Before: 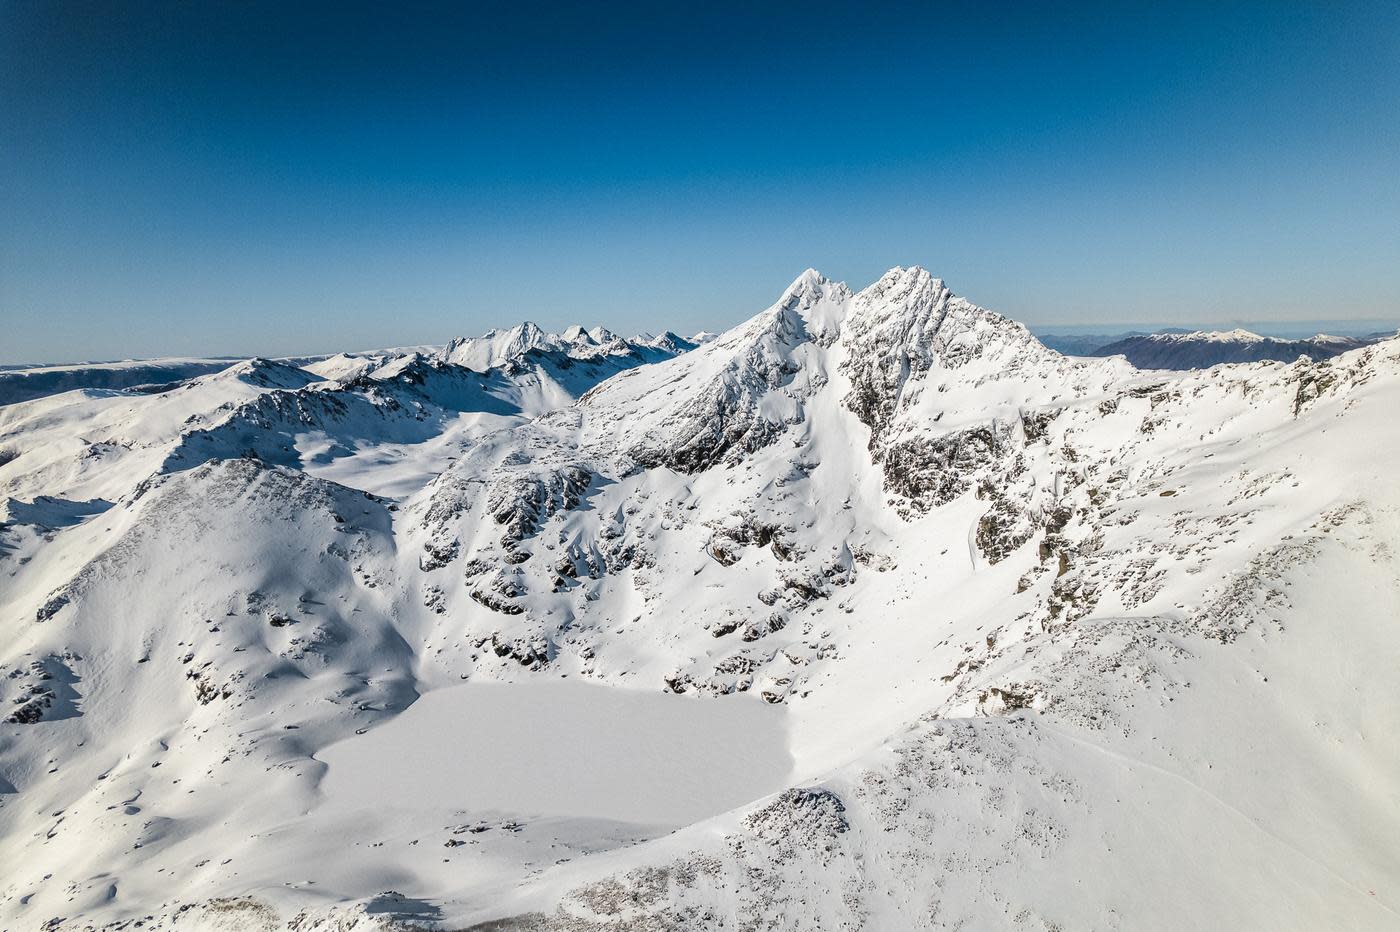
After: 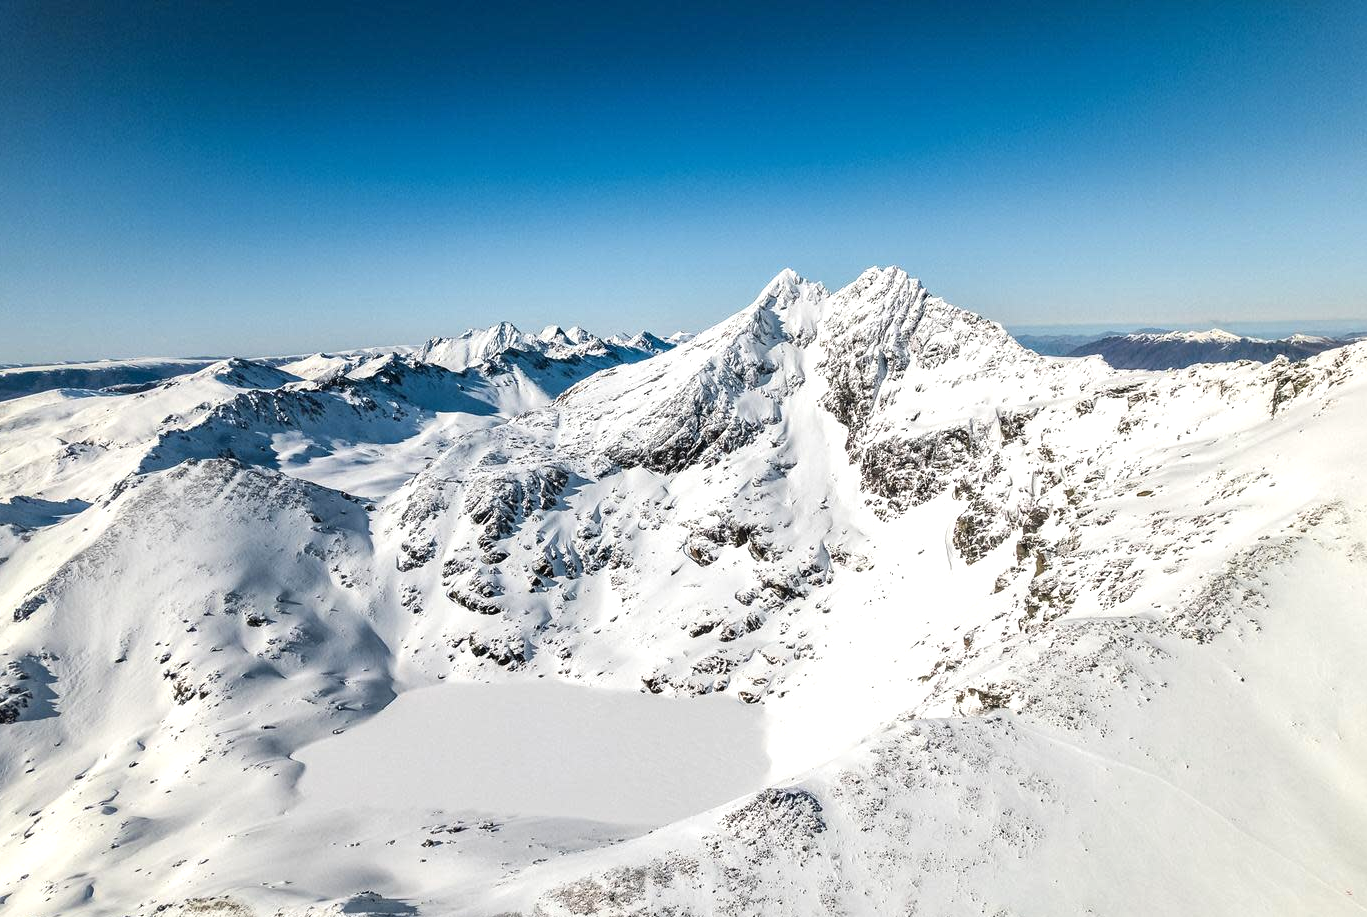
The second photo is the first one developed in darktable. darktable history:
crop and rotate: left 1.679%, right 0.643%, bottom 1.606%
exposure: exposure 0.379 EV, compensate highlight preservation false
